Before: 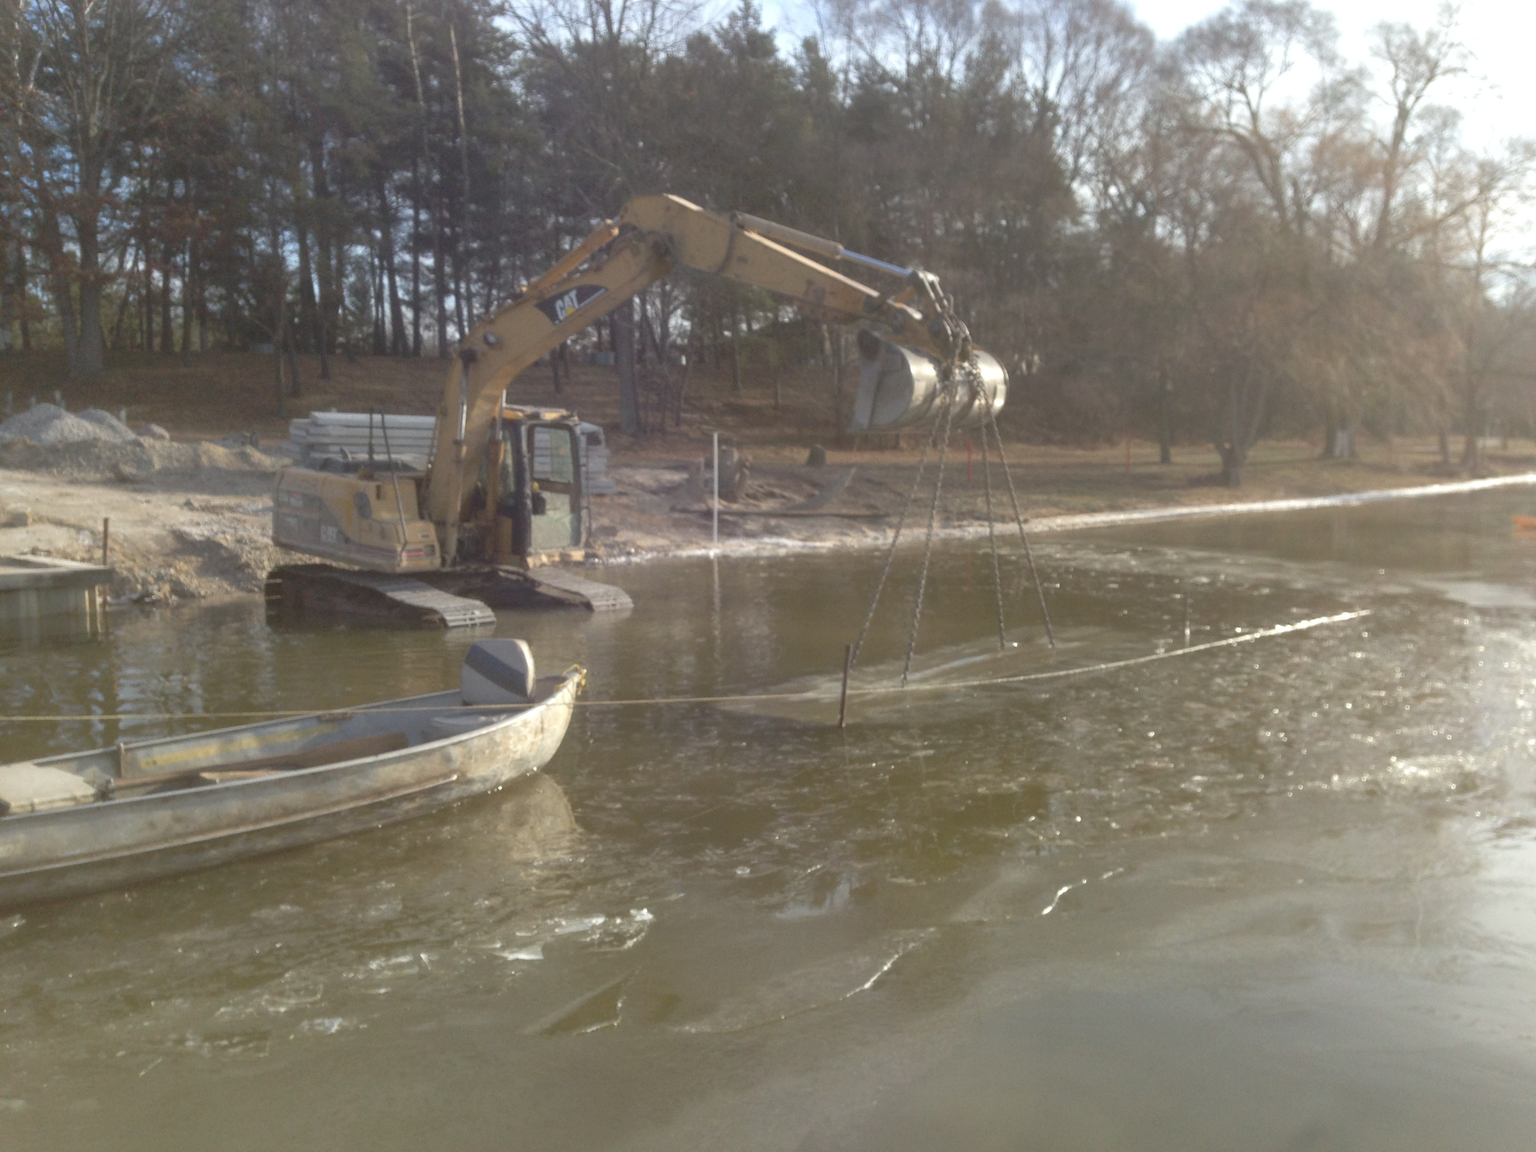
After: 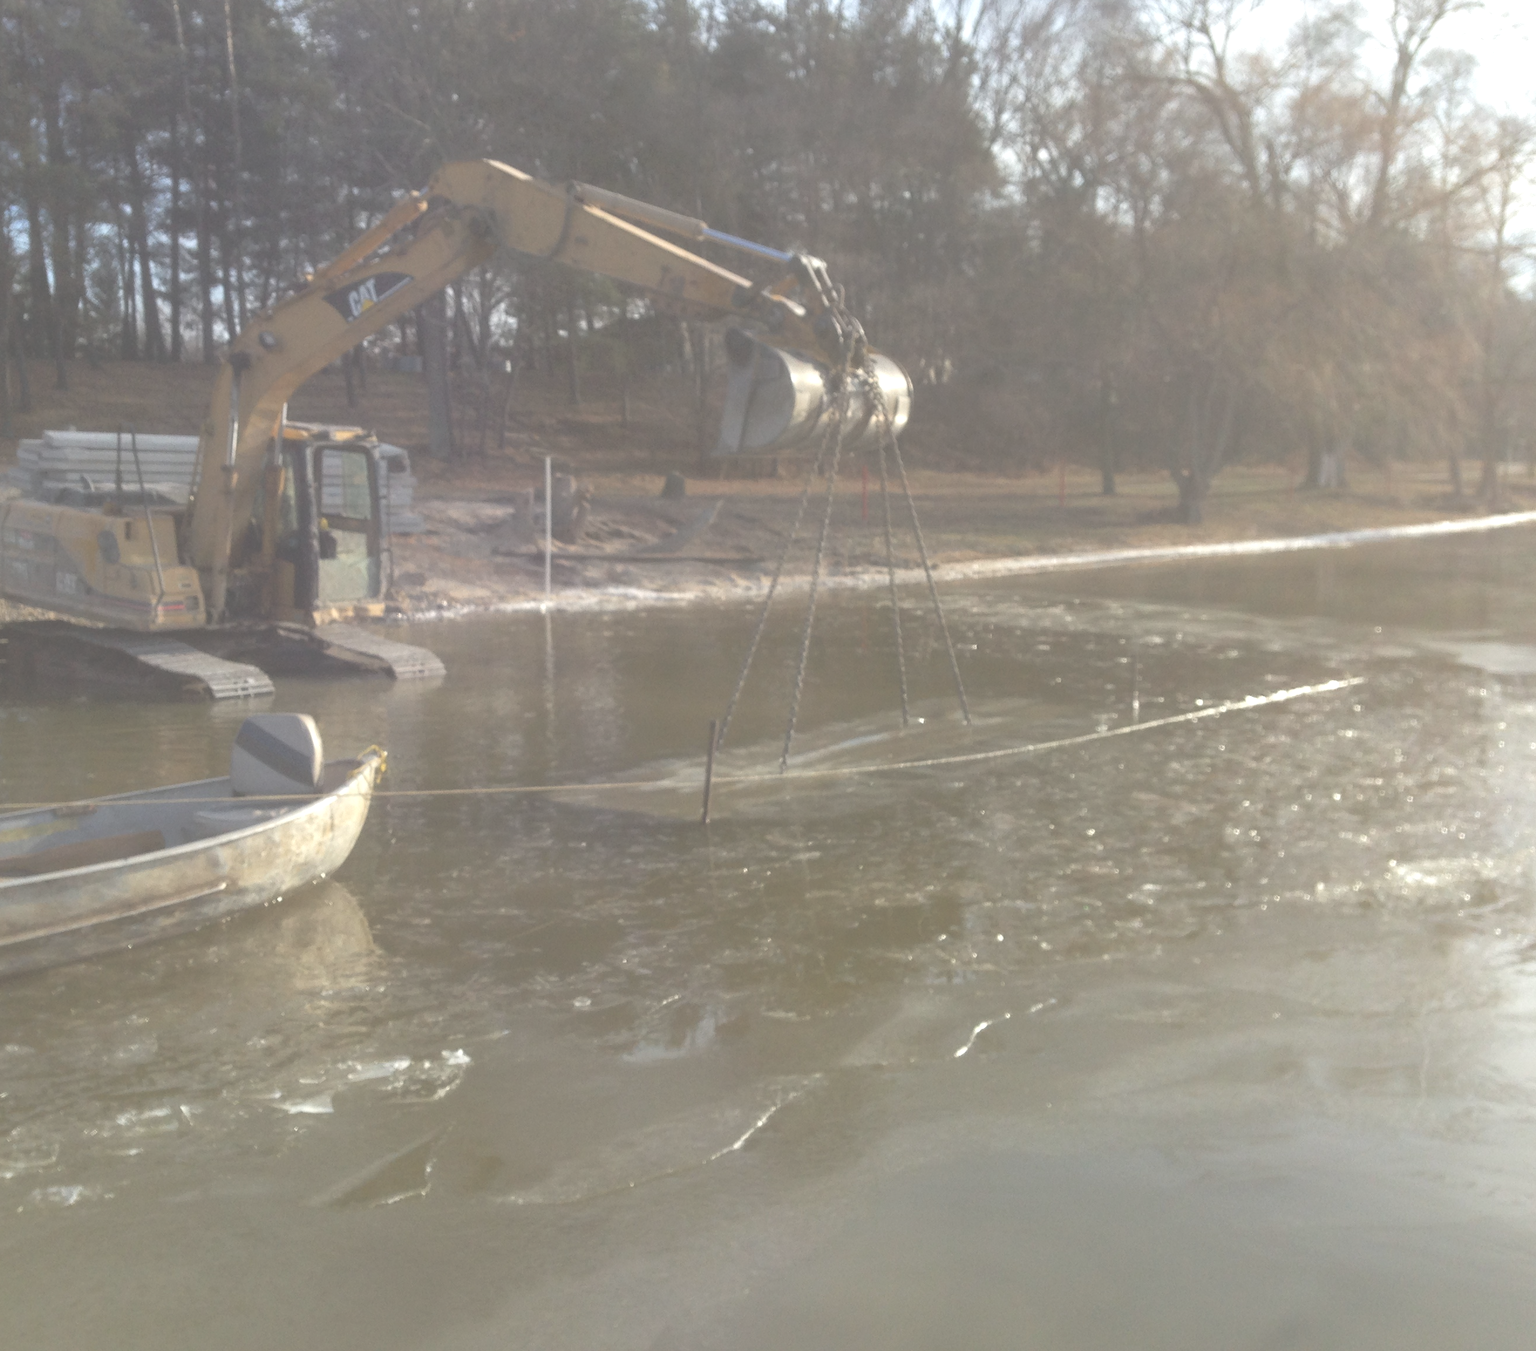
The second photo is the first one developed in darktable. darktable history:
exposure: black level correction -0.087, compensate highlight preservation false
crop and rotate: left 17.959%, top 5.771%, right 1.742%
rgb levels: levels [[0.029, 0.461, 0.922], [0, 0.5, 1], [0, 0.5, 1]]
vibrance: vibrance 100%
